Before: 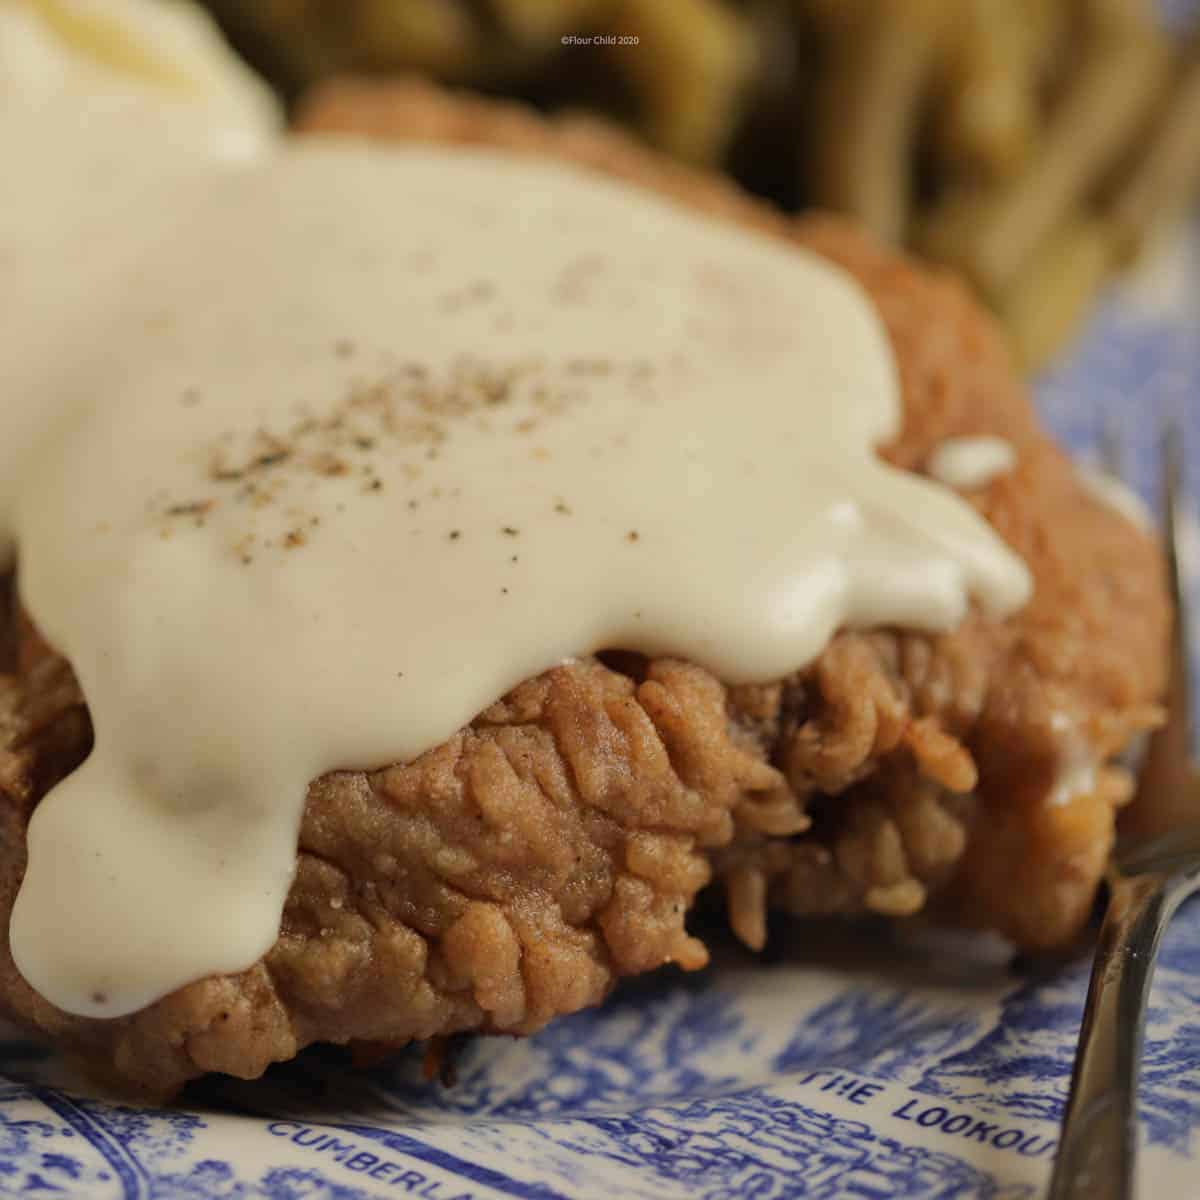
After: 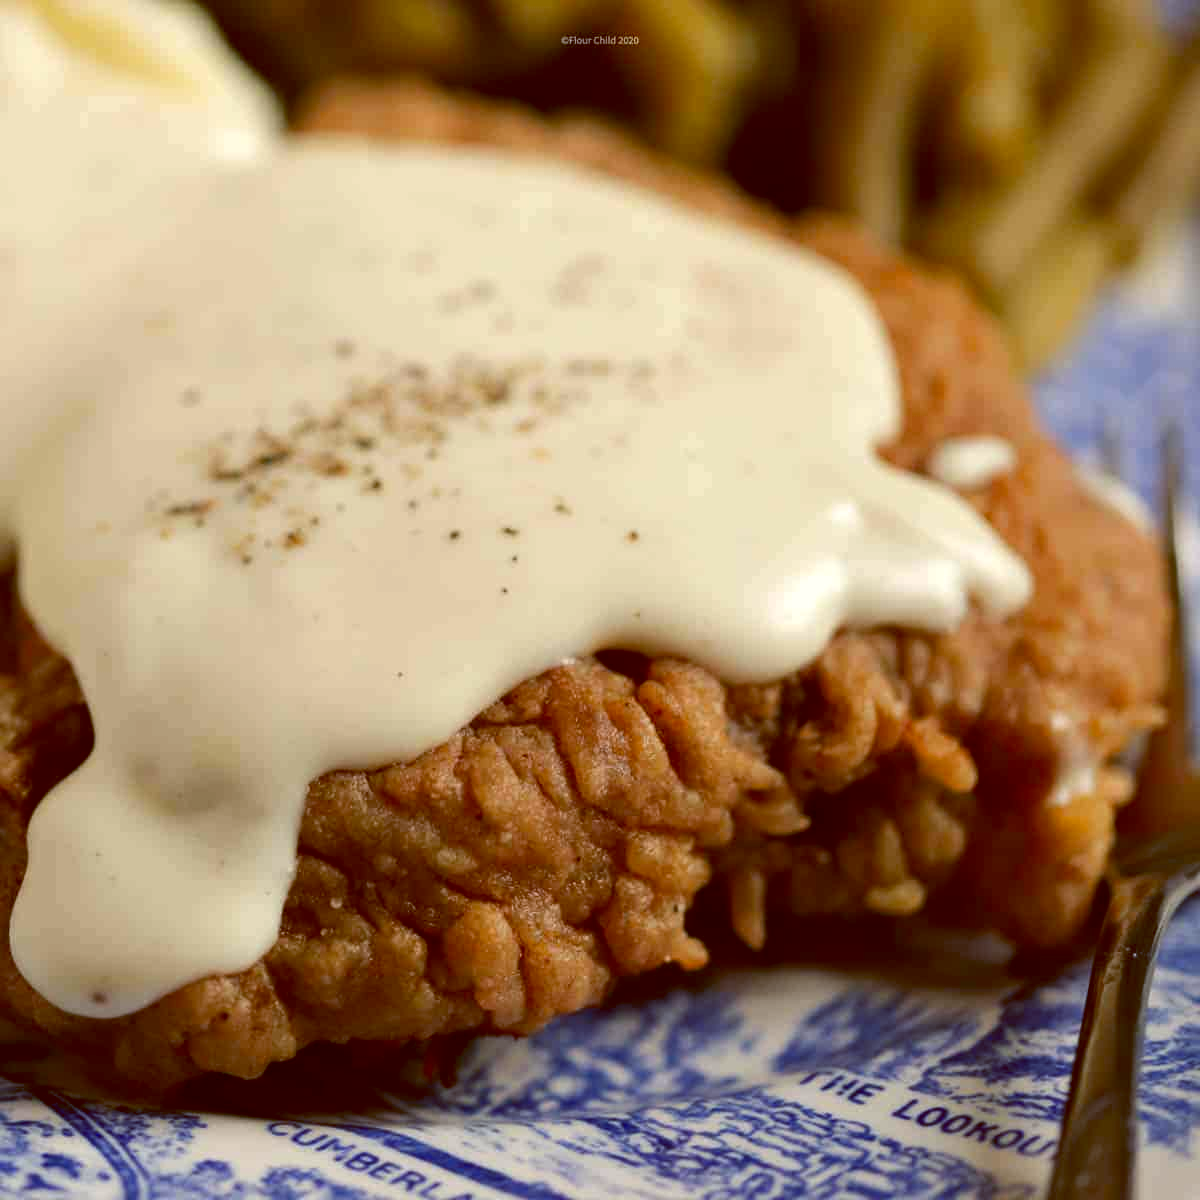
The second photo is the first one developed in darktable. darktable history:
color balance: lift [1, 1.015, 1.004, 0.985], gamma [1, 0.958, 0.971, 1.042], gain [1, 0.956, 0.977, 1.044]
exposure: black level correction 0.001, exposure 0.5 EV, compensate exposure bias true, compensate highlight preservation false
contrast brightness saturation: contrast 0.07, brightness -0.14, saturation 0.11
